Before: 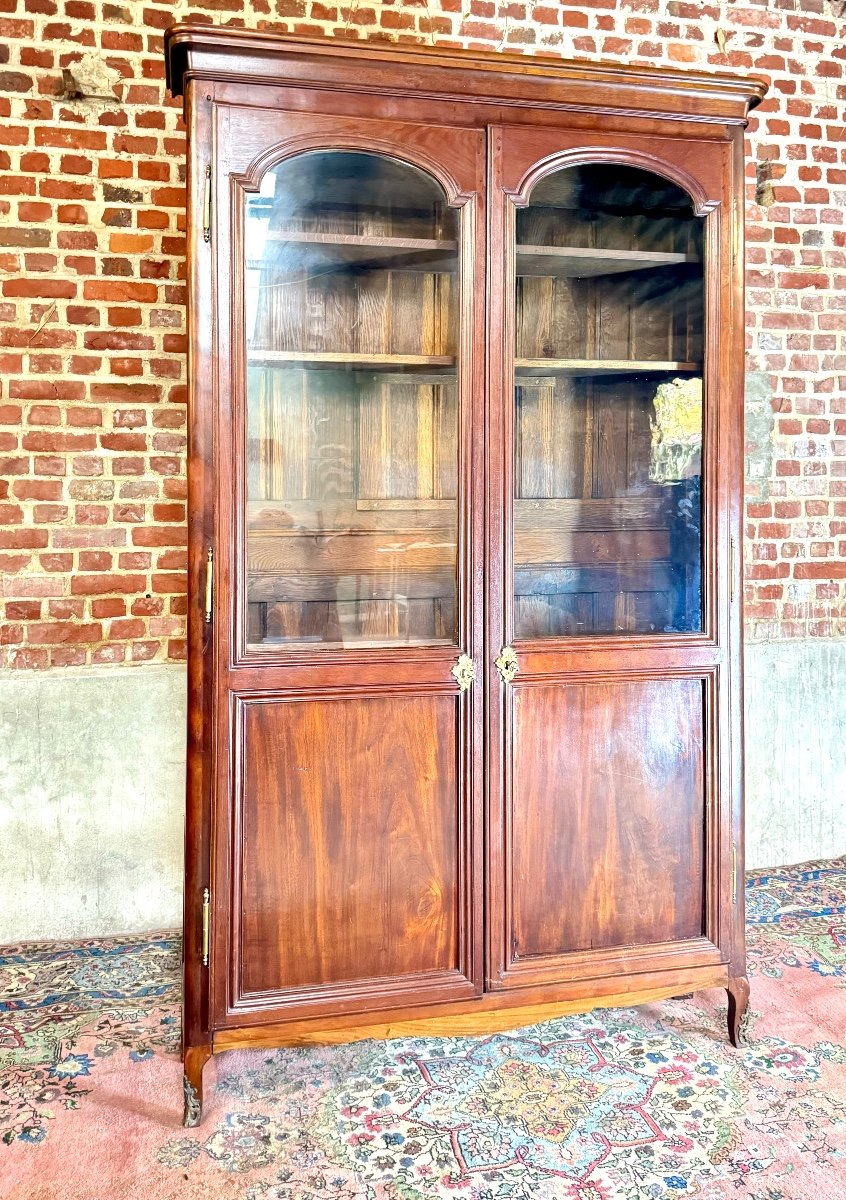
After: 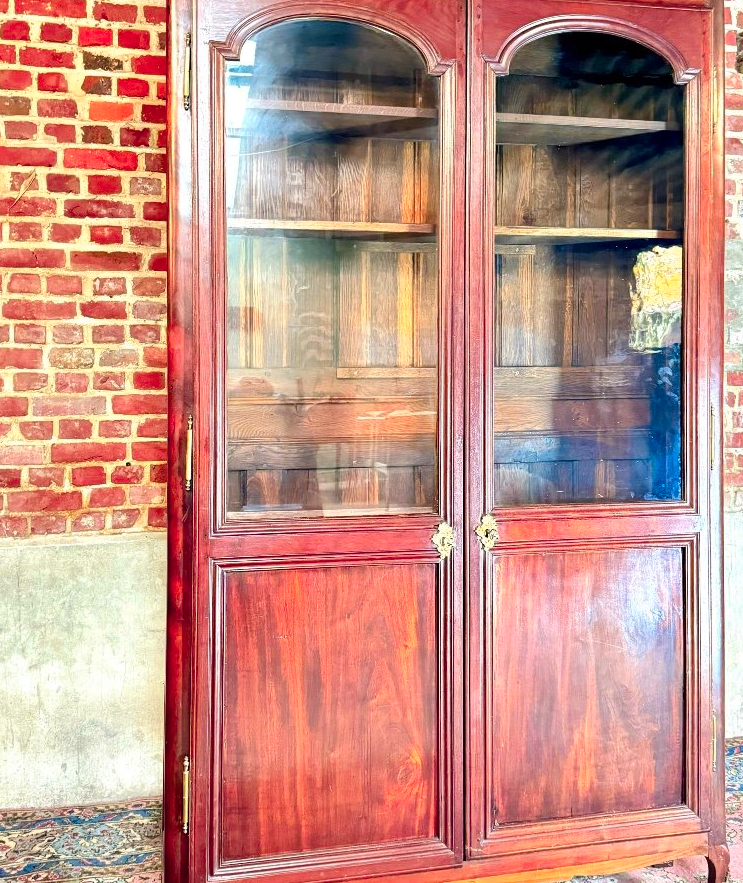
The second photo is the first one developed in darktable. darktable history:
crop and rotate: left 2.418%, top 11.005%, right 9.653%, bottom 15.34%
color zones: curves: ch1 [(0.24, 0.634) (0.75, 0.5)]; ch2 [(0.253, 0.437) (0.745, 0.491)]
